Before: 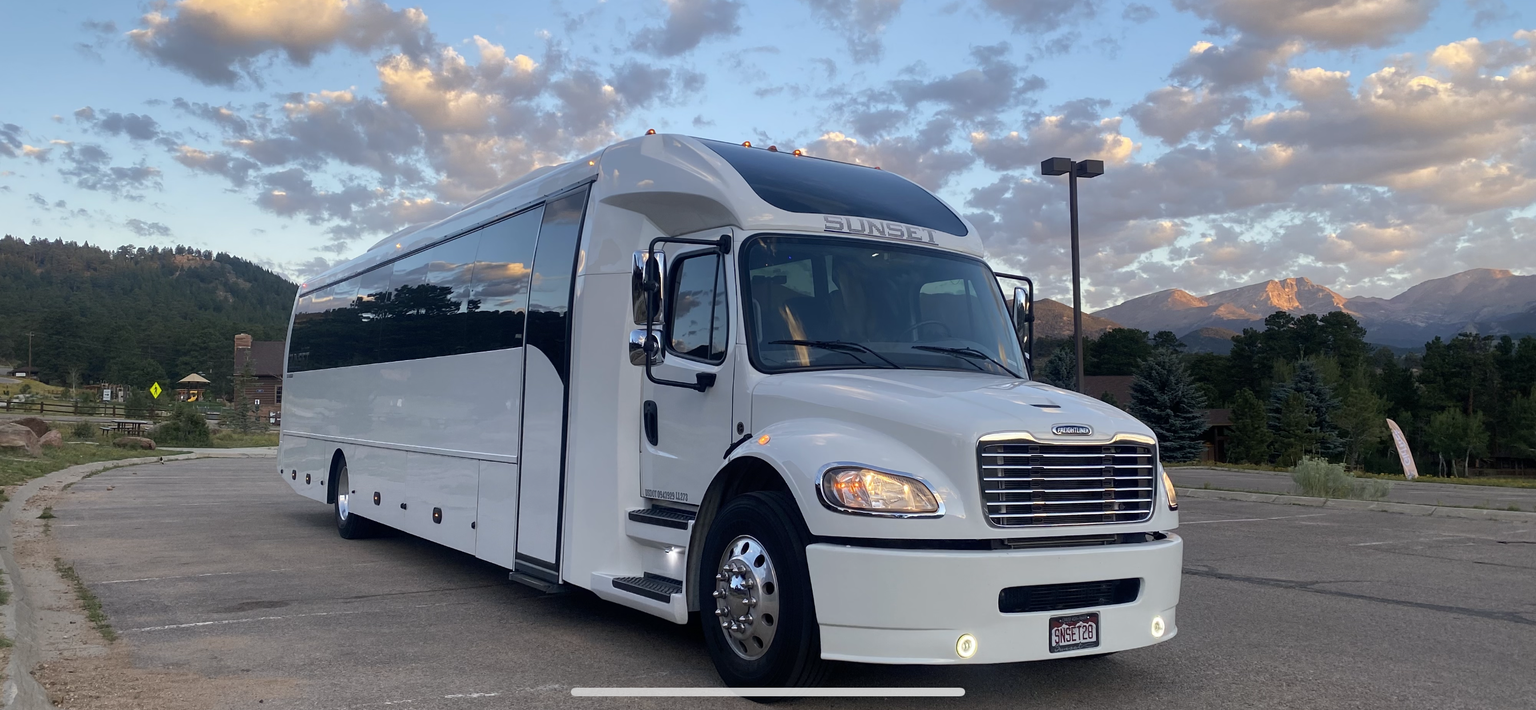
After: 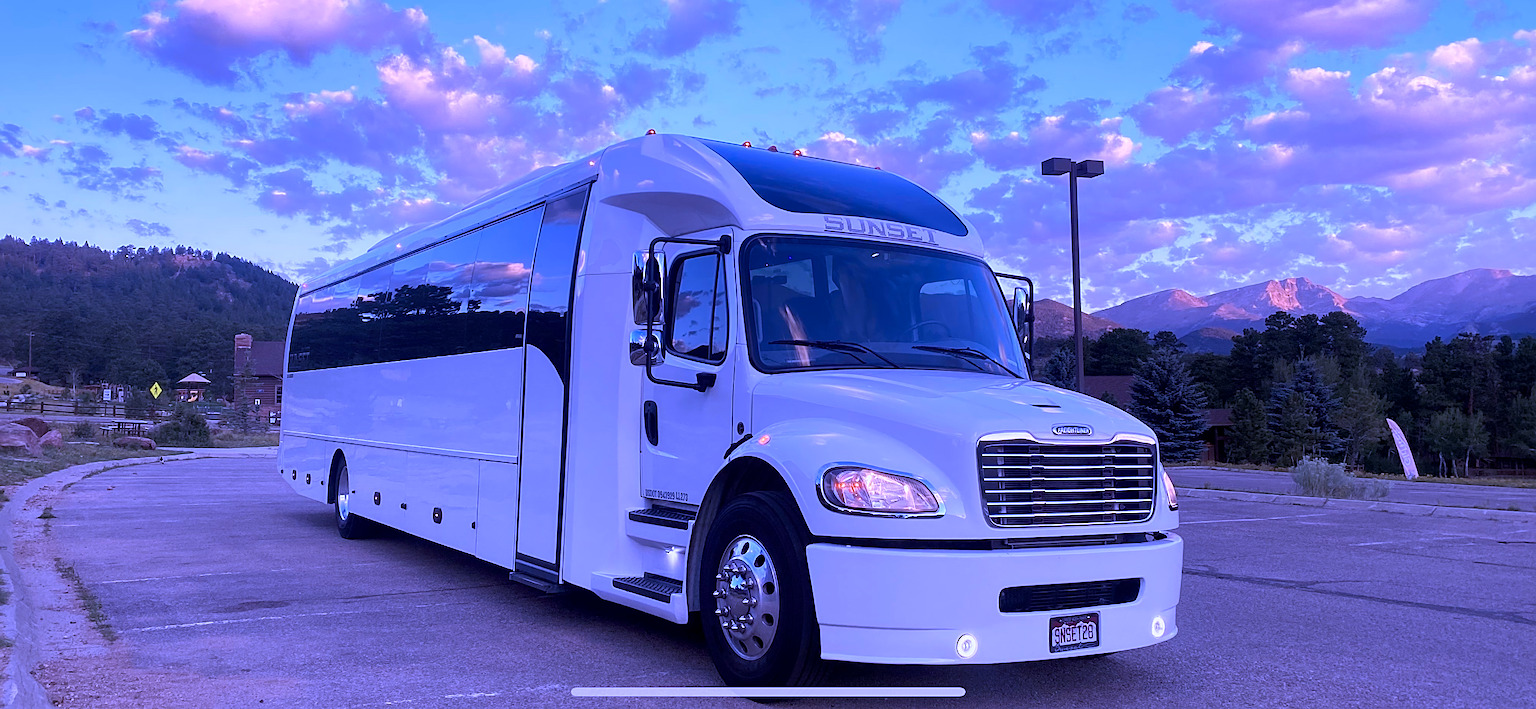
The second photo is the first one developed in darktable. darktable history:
color calibration: illuminant custom, x 0.379, y 0.481, temperature 4443.07 K
color correction: highlights a* -9.73, highlights b* -21.22
sharpen: on, module defaults
local contrast: highlights 100%, shadows 100%, detail 120%, midtone range 0.2
